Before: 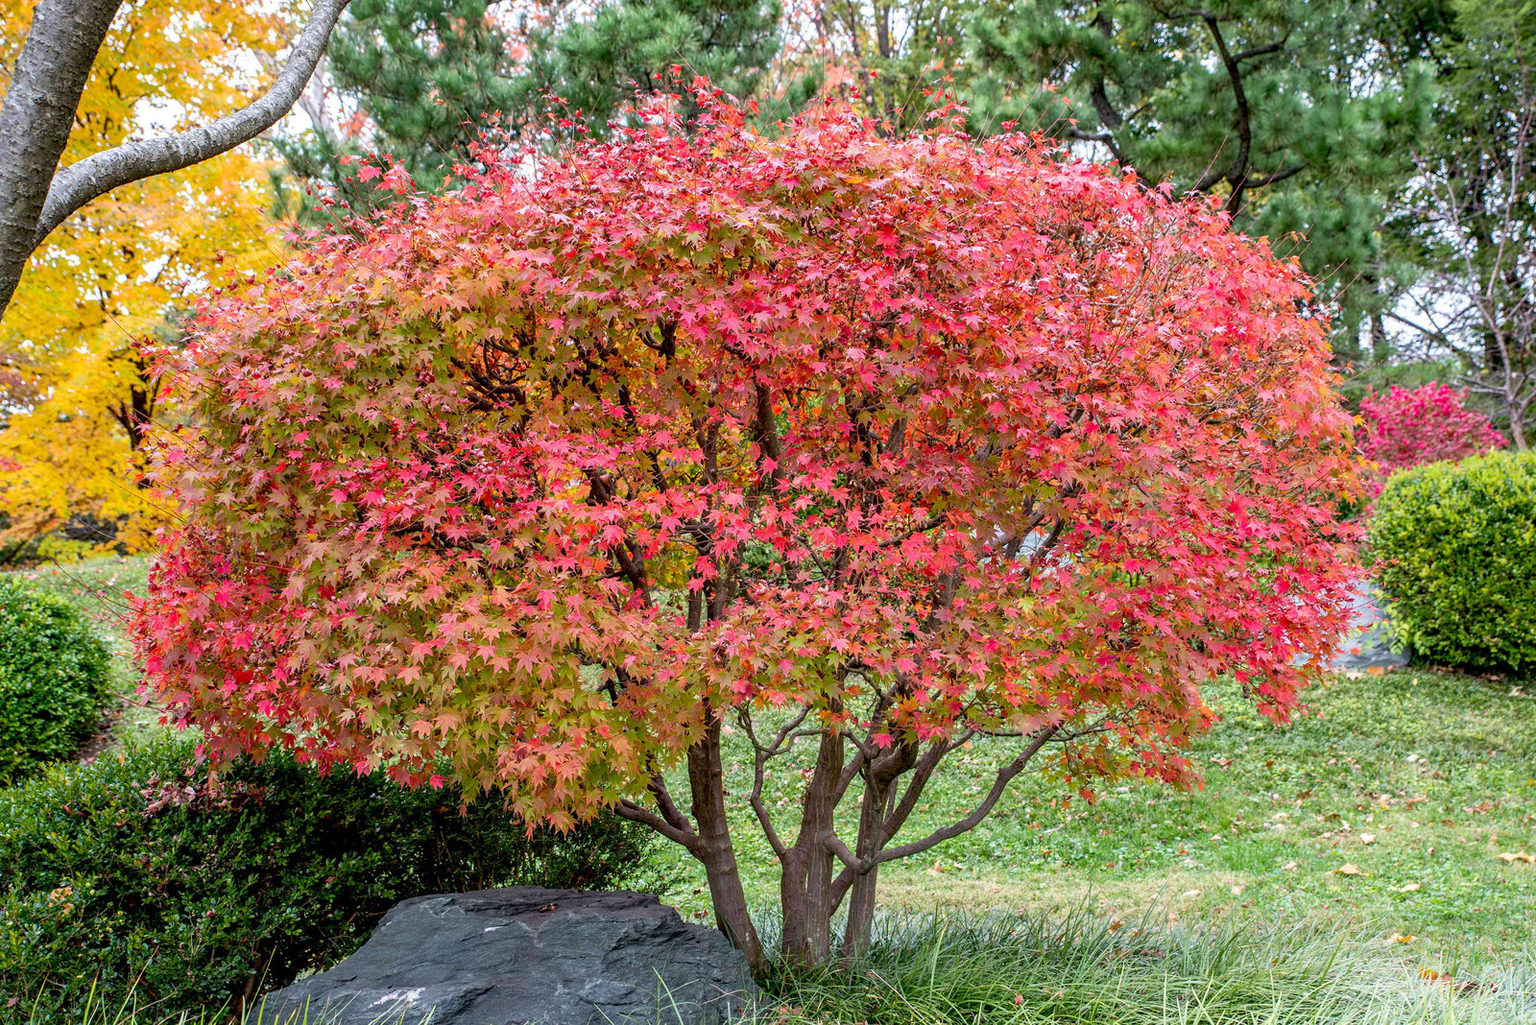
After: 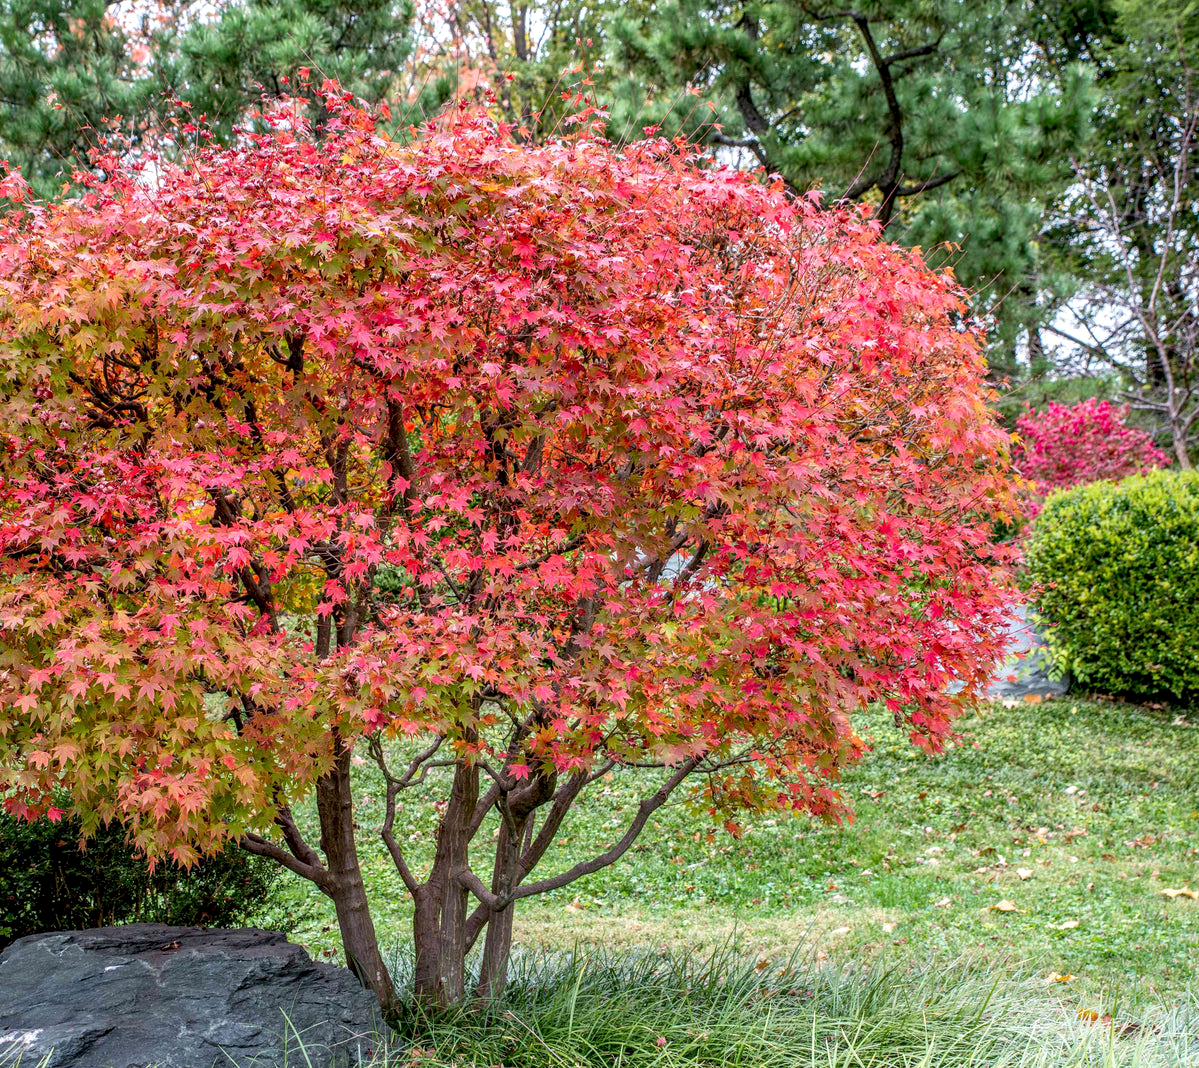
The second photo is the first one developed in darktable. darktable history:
local contrast: on, module defaults
crop and rotate: left 25.006%
